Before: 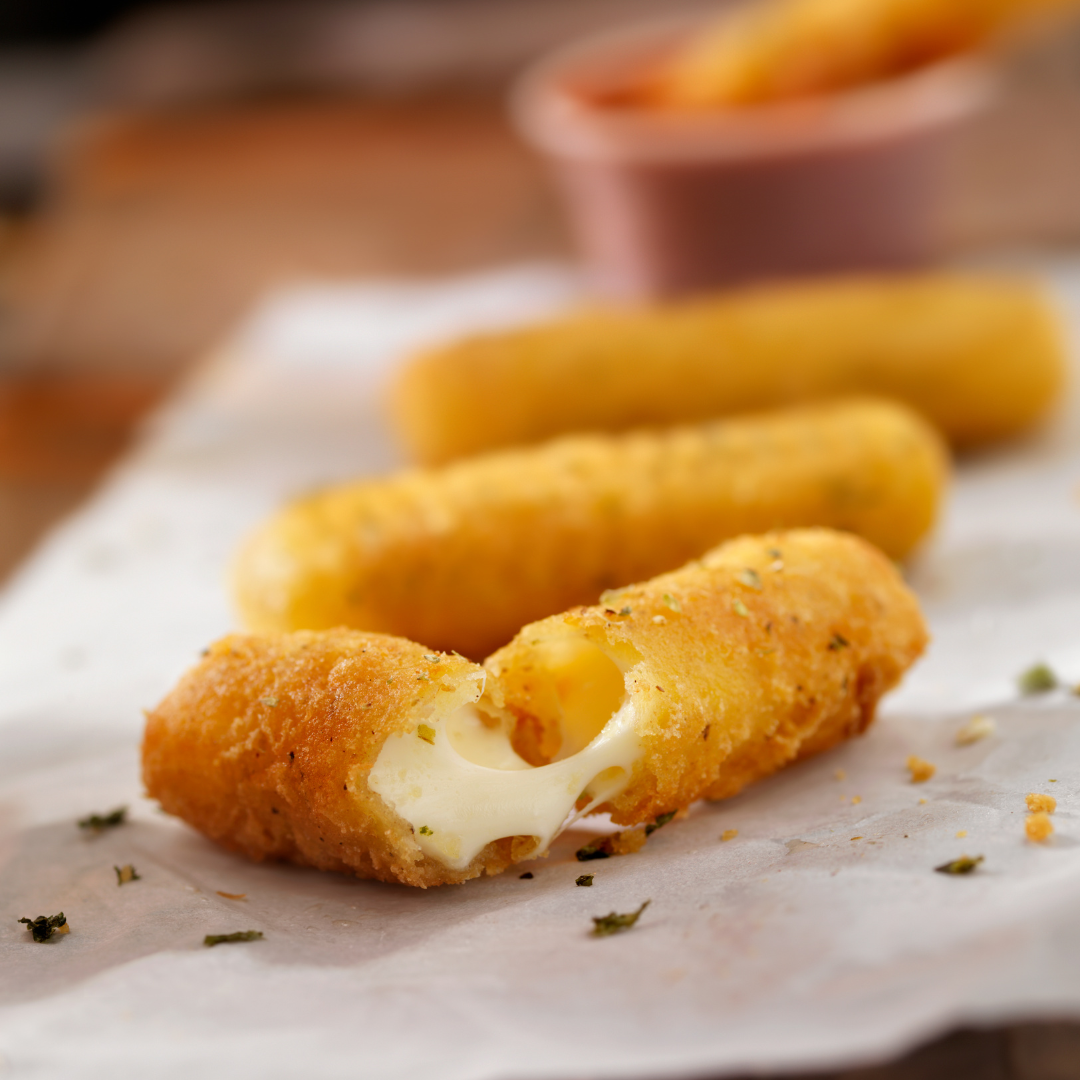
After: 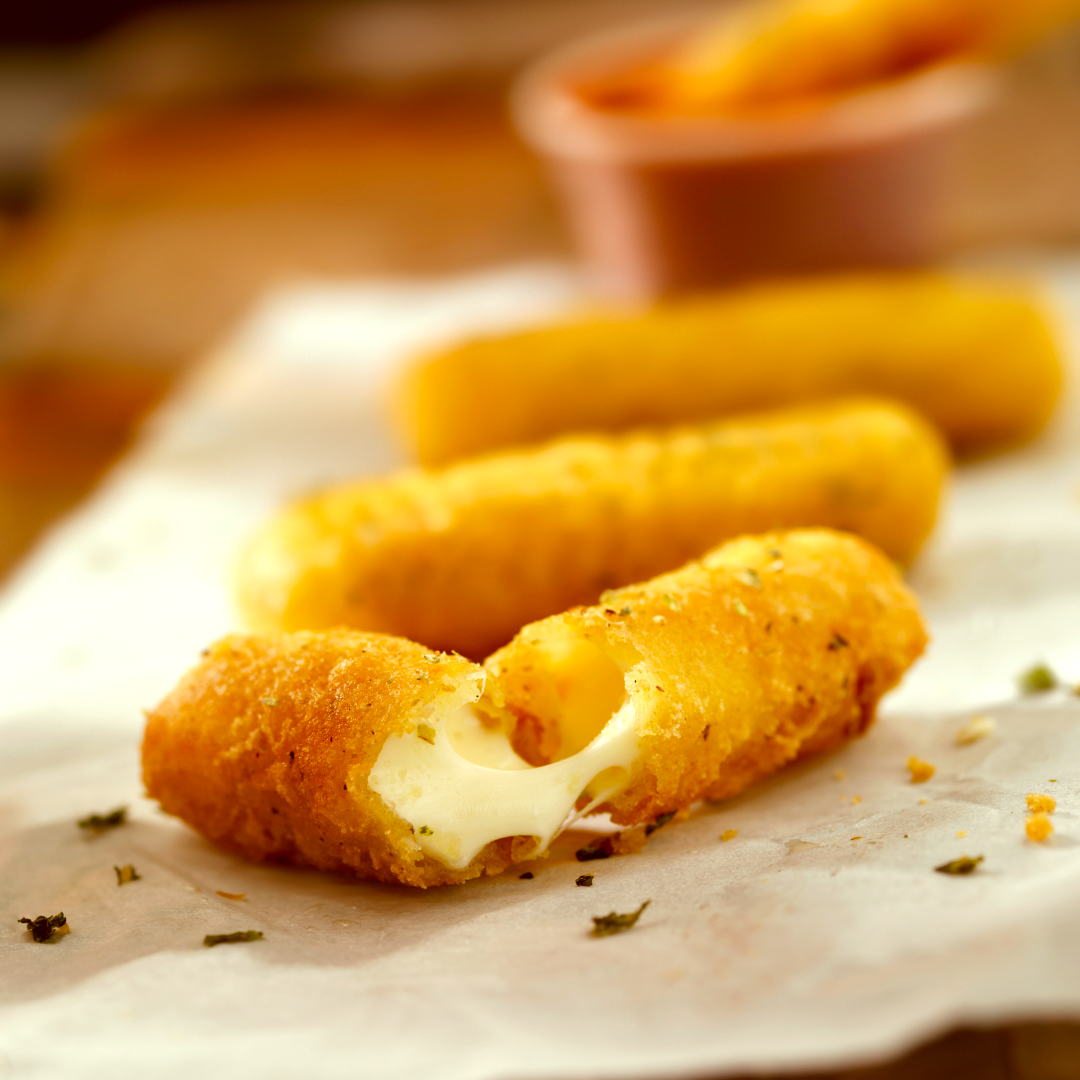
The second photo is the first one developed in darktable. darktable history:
color correction: highlights a* -5.59, highlights b* 9.8, shadows a* 9.67, shadows b* 24.5
color balance rgb: shadows lift › hue 86.71°, highlights gain › chroma 0.145%, highlights gain › hue 330.2°, perceptual saturation grading › global saturation 20%, perceptual saturation grading › highlights -24.735%, perceptual saturation grading › shadows 24.182%, perceptual brilliance grading › highlights 9.836%, perceptual brilliance grading › mid-tones 4.761%
